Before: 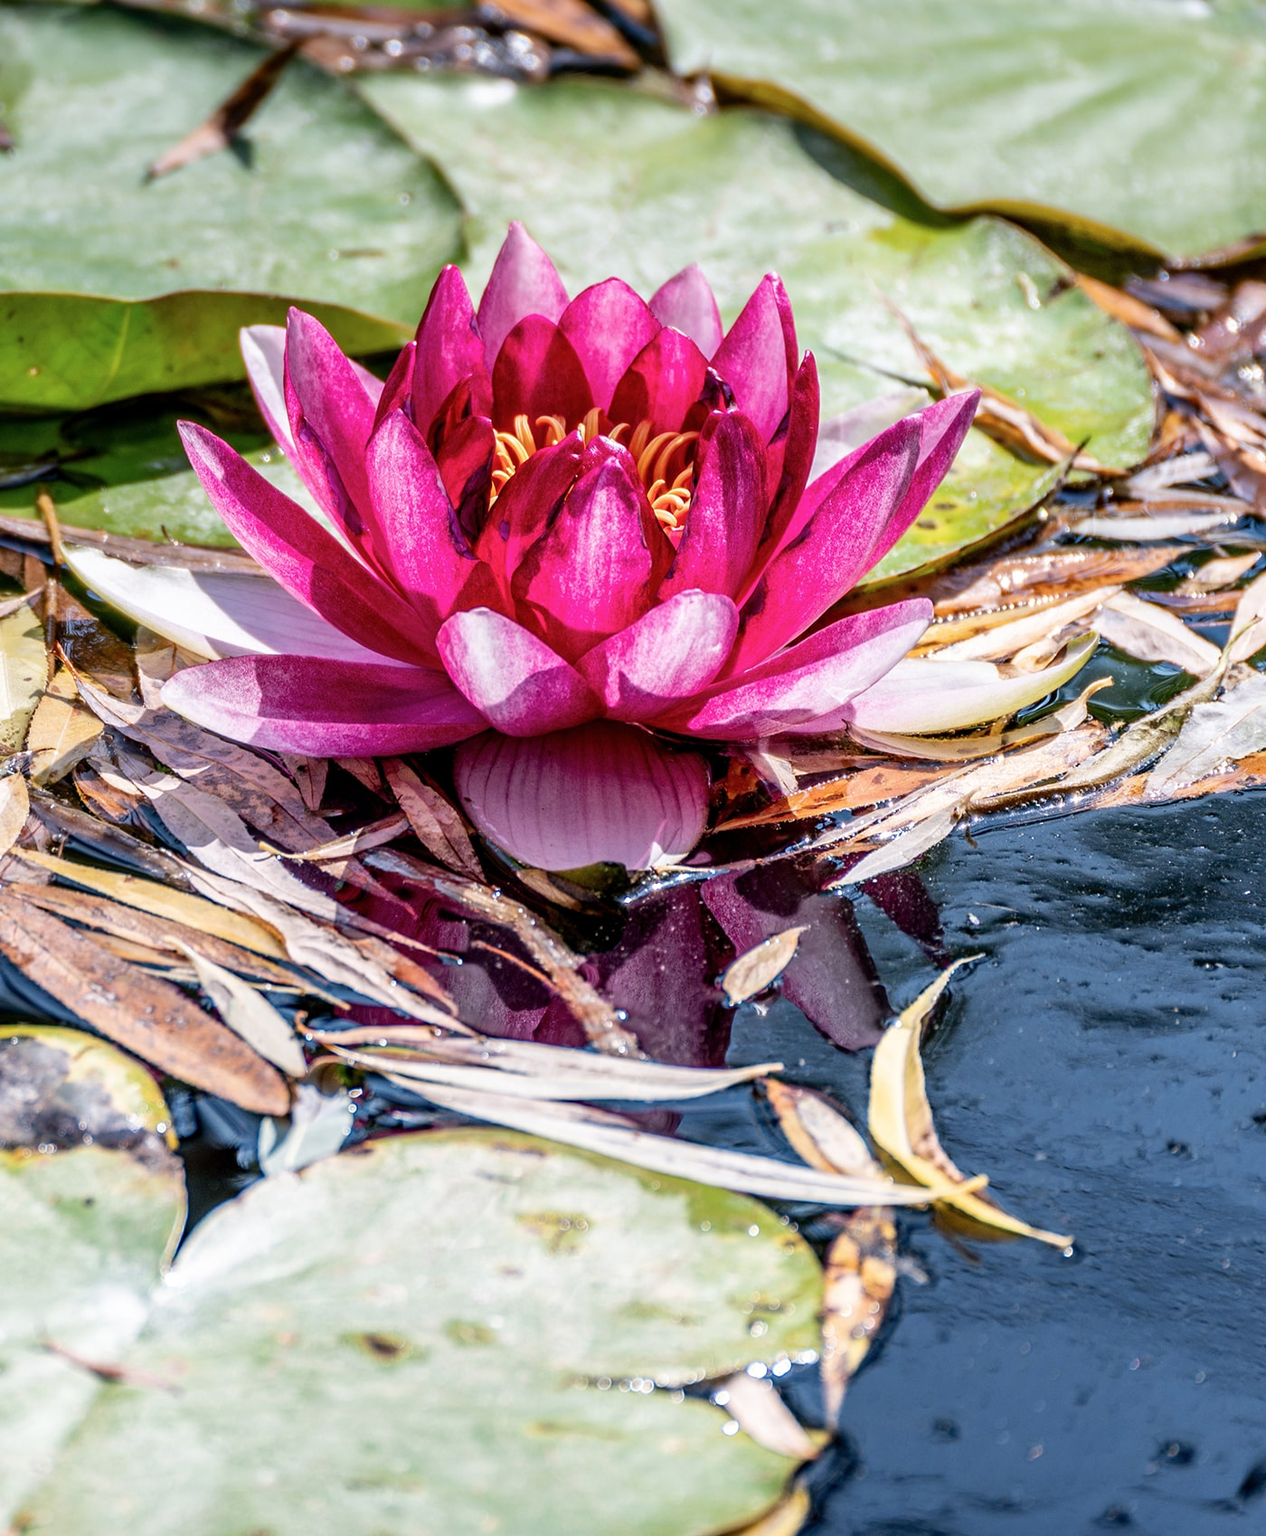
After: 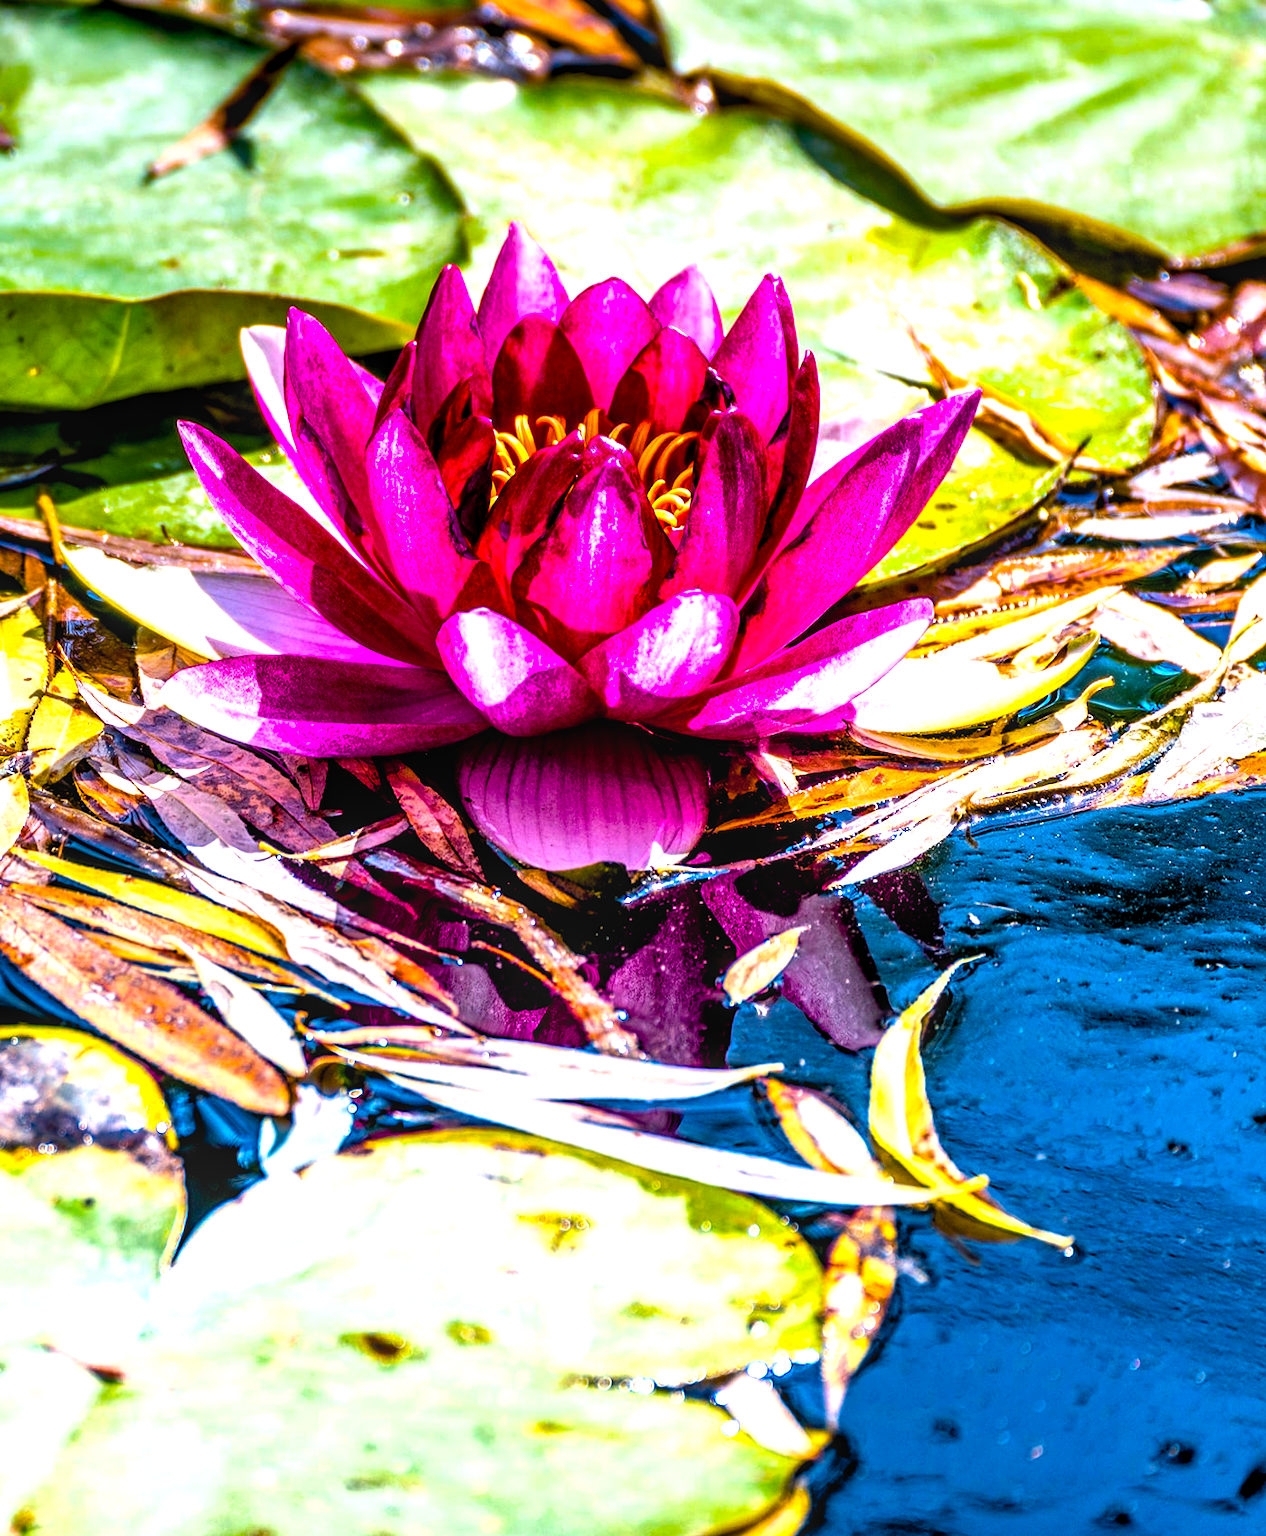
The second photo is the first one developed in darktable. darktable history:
shadows and highlights: shadows 32, highlights -32, soften with gaussian
color balance rgb: linear chroma grading › shadows -40%, linear chroma grading › highlights 40%, linear chroma grading › global chroma 45%, linear chroma grading › mid-tones -30%, perceptual saturation grading › global saturation 55%, perceptual saturation grading › highlights -50%, perceptual saturation grading › mid-tones 40%, perceptual saturation grading › shadows 30%, perceptual brilliance grading › global brilliance 20%, perceptual brilliance grading › shadows -40%, global vibrance 35%
exposure: black level correction 0.007, exposure 0.159 EV, compensate highlight preservation false
local contrast: on, module defaults
